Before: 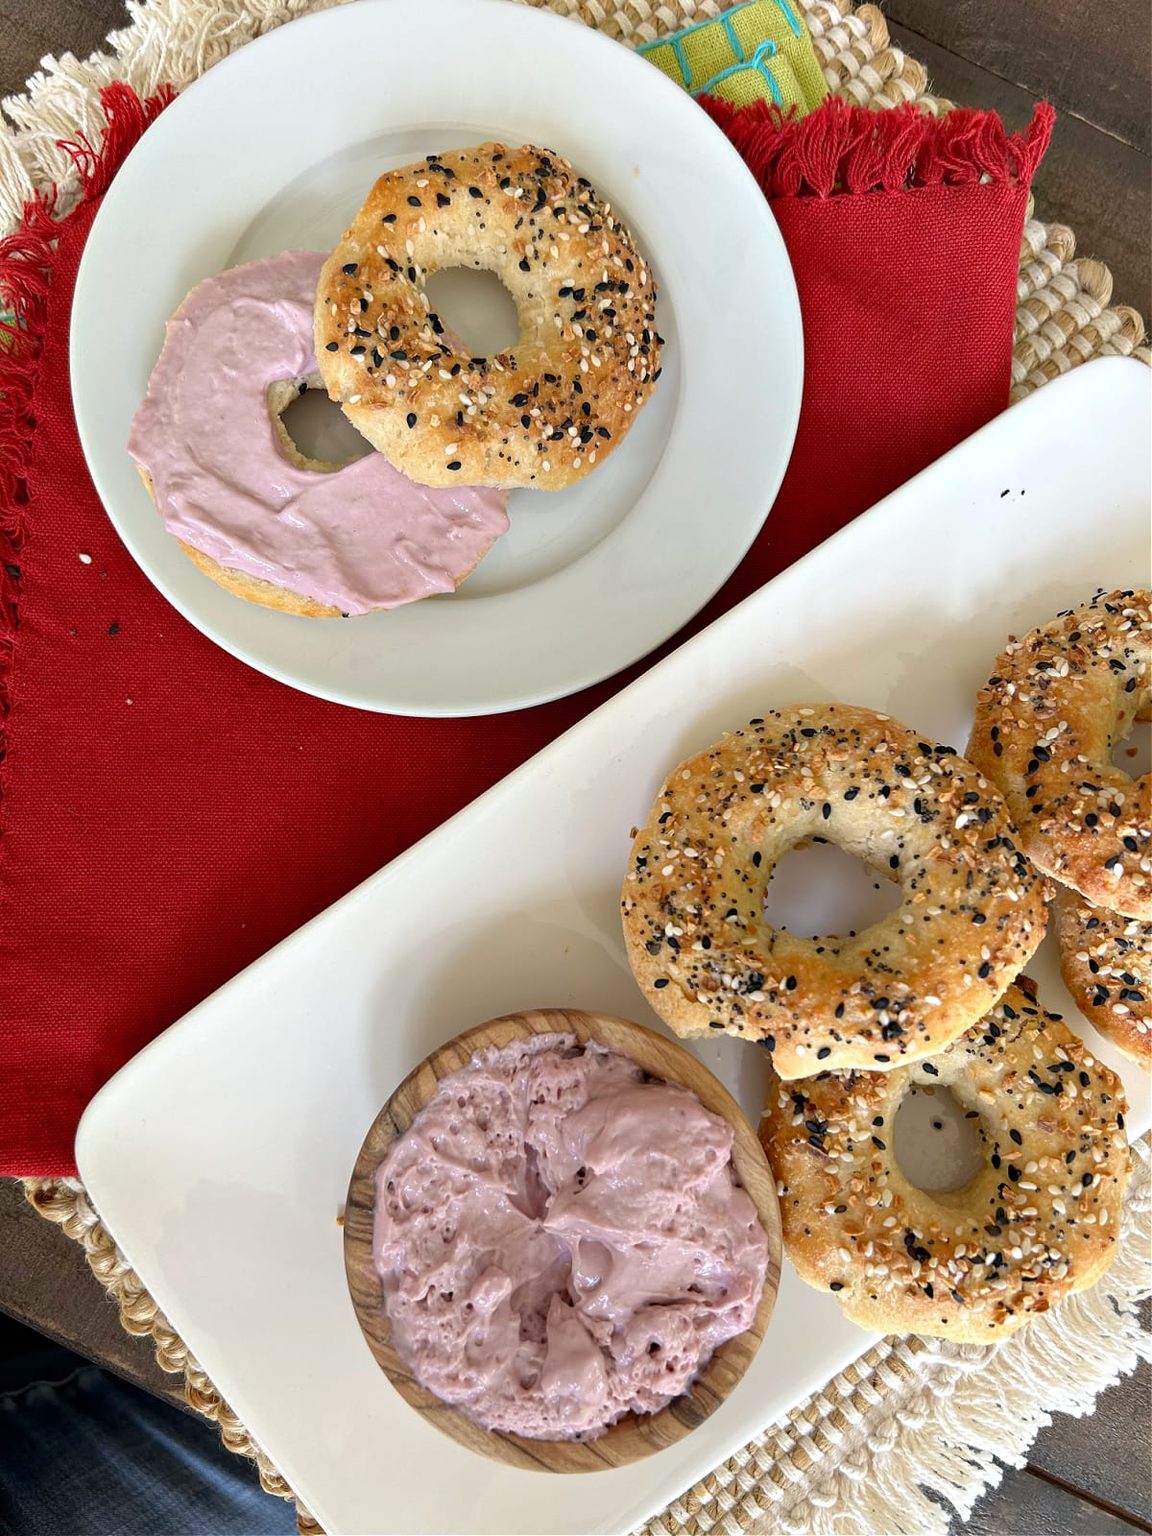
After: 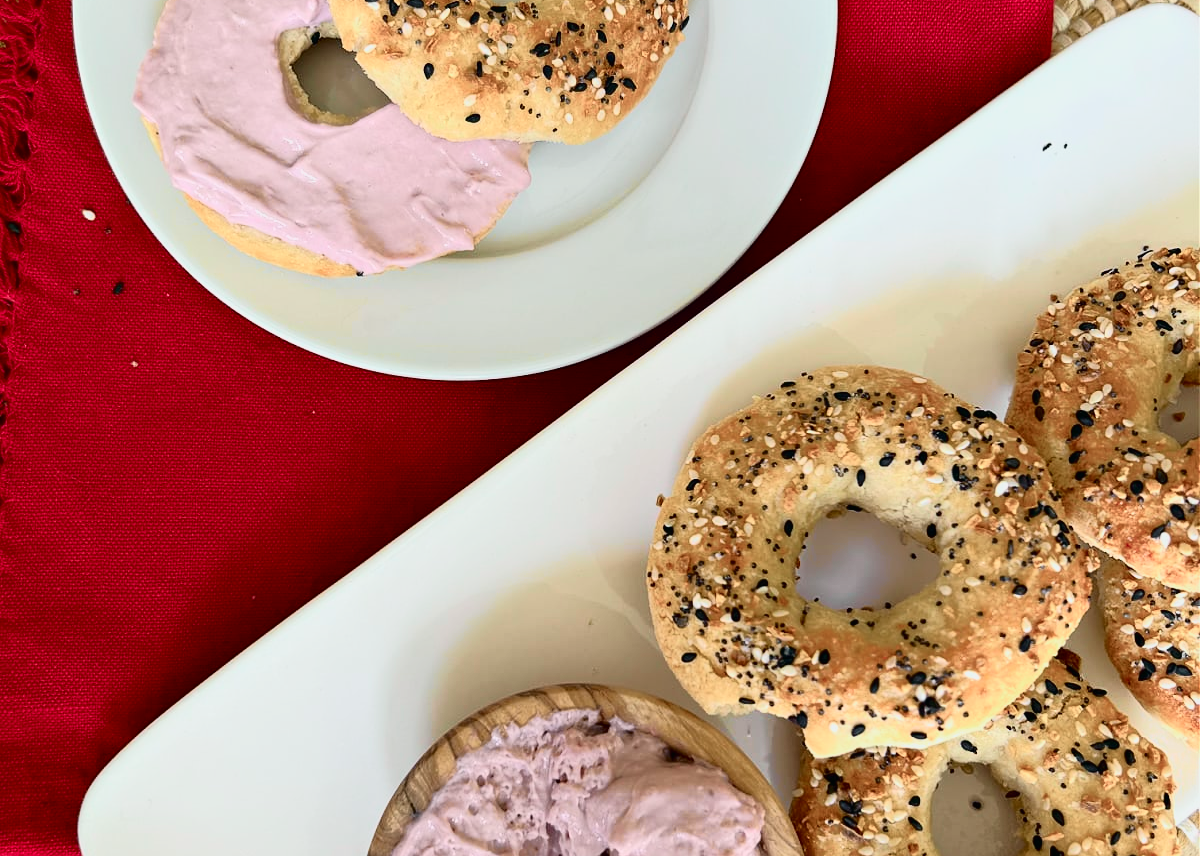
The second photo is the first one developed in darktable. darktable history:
tone curve: curves: ch0 [(0, 0.008) (0.081, 0.044) (0.177, 0.123) (0.283, 0.253) (0.416, 0.449) (0.495, 0.524) (0.661, 0.756) (0.796, 0.859) (1, 0.951)]; ch1 [(0, 0) (0.161, 0.092) (0.35, 0.33) (0.392, 0.392) (0.427, 0.426) (0.479, 0.472) (0.505, 0.5) (0.521, 0.524) (0.567, 0.564) (0.583, 0.588) (0.625, 0.627) (0.678, 0.733) (1, 1)]; ch2 [(0, 0) (0.346, 0.362) (0.404, 0.427) (0.502, 0.499) (0.531, 0.523) (0.544, 0.561) (0.58, 0.59) (0.629, 0.642) (0.717, 0.678) (1, 1)], color space Lab, independent channels, preserve colors none
crop and rotate: top 23.043%, bottom 23.437%
